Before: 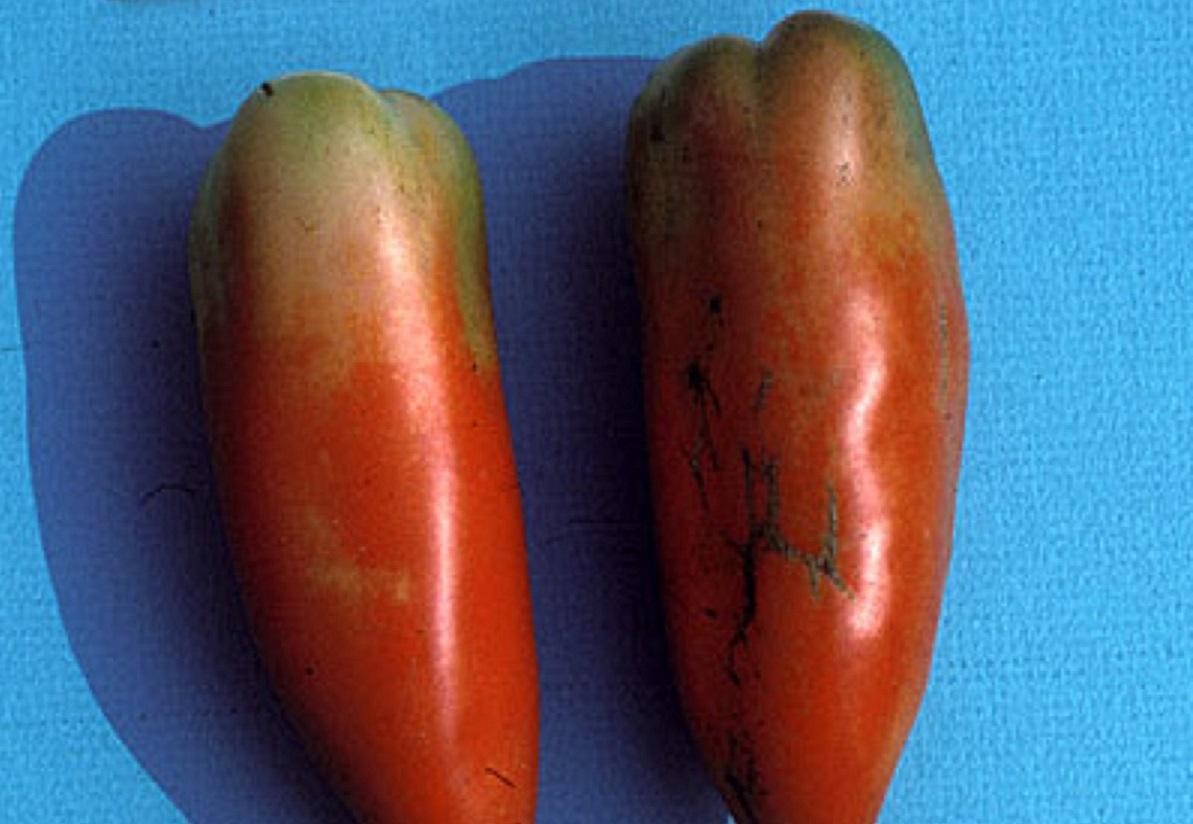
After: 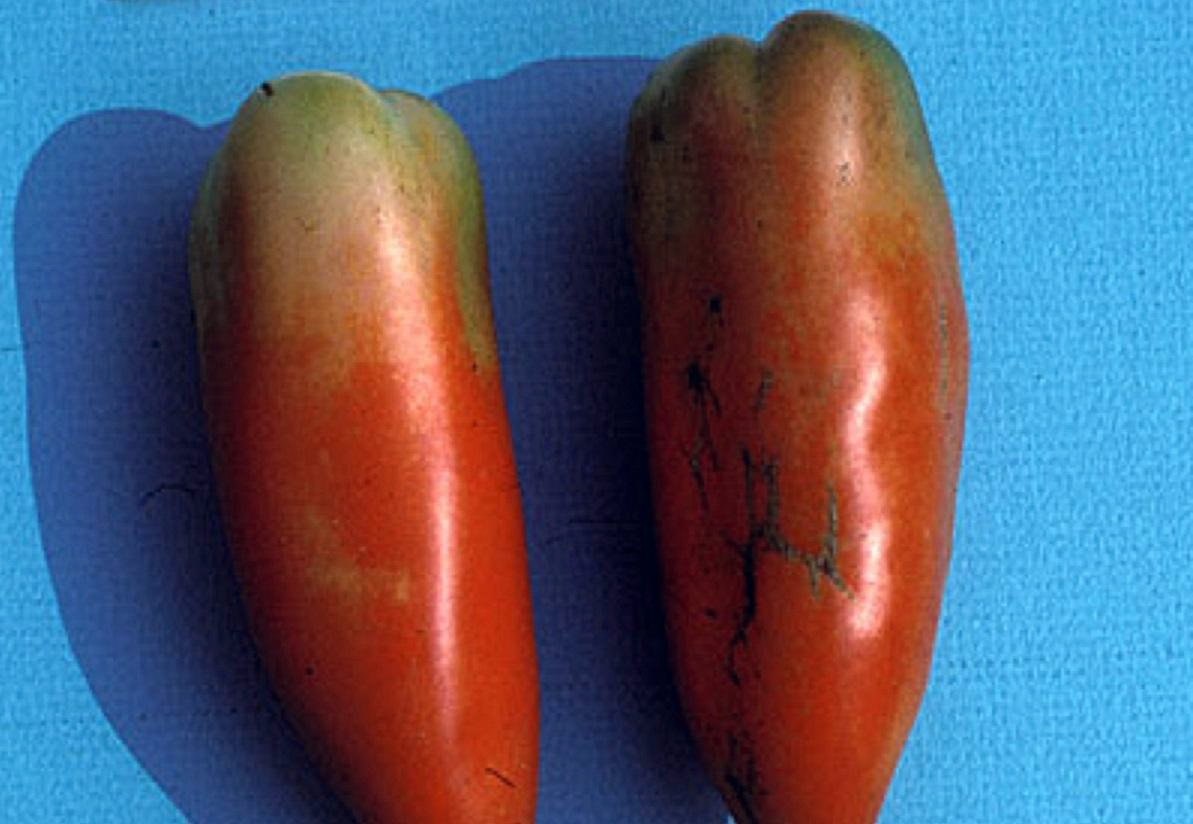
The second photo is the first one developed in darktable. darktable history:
color correction: highlights a* 0.392, highlights b* 2.65, shadows a* -0.835, shadows b* -4.79
